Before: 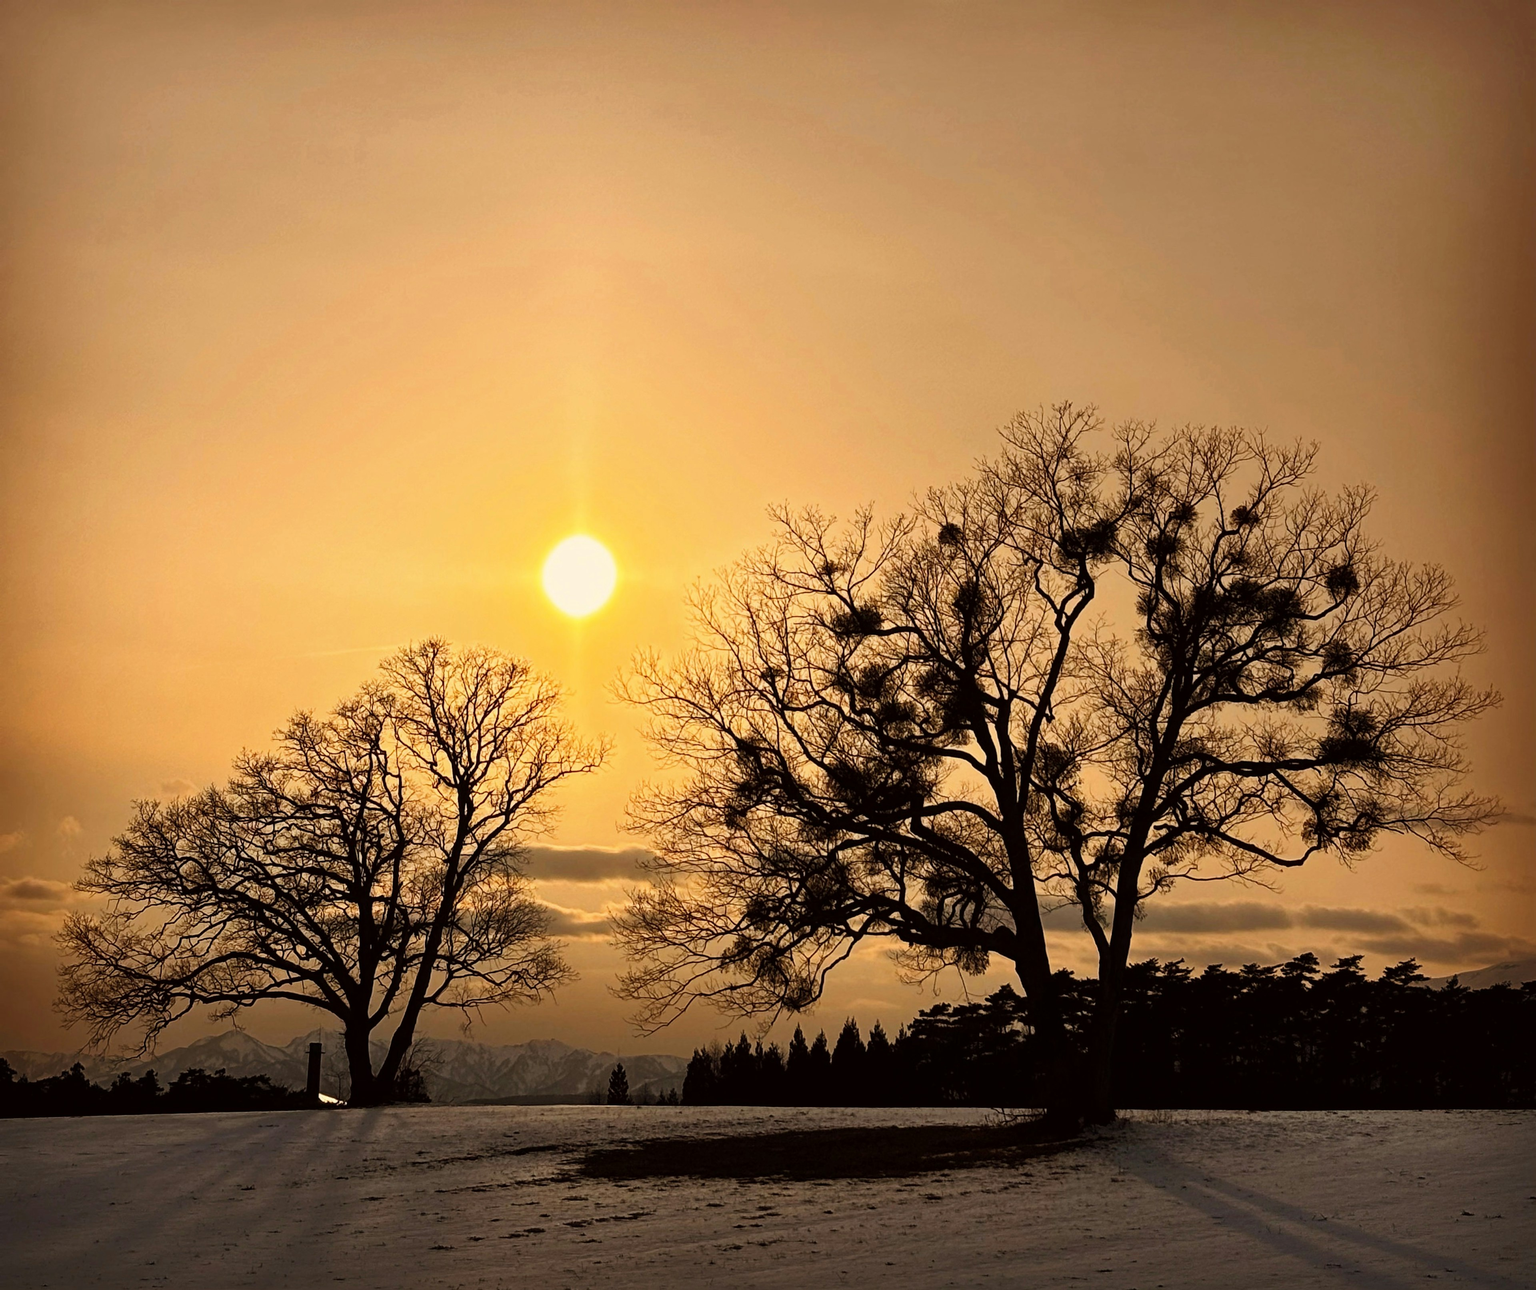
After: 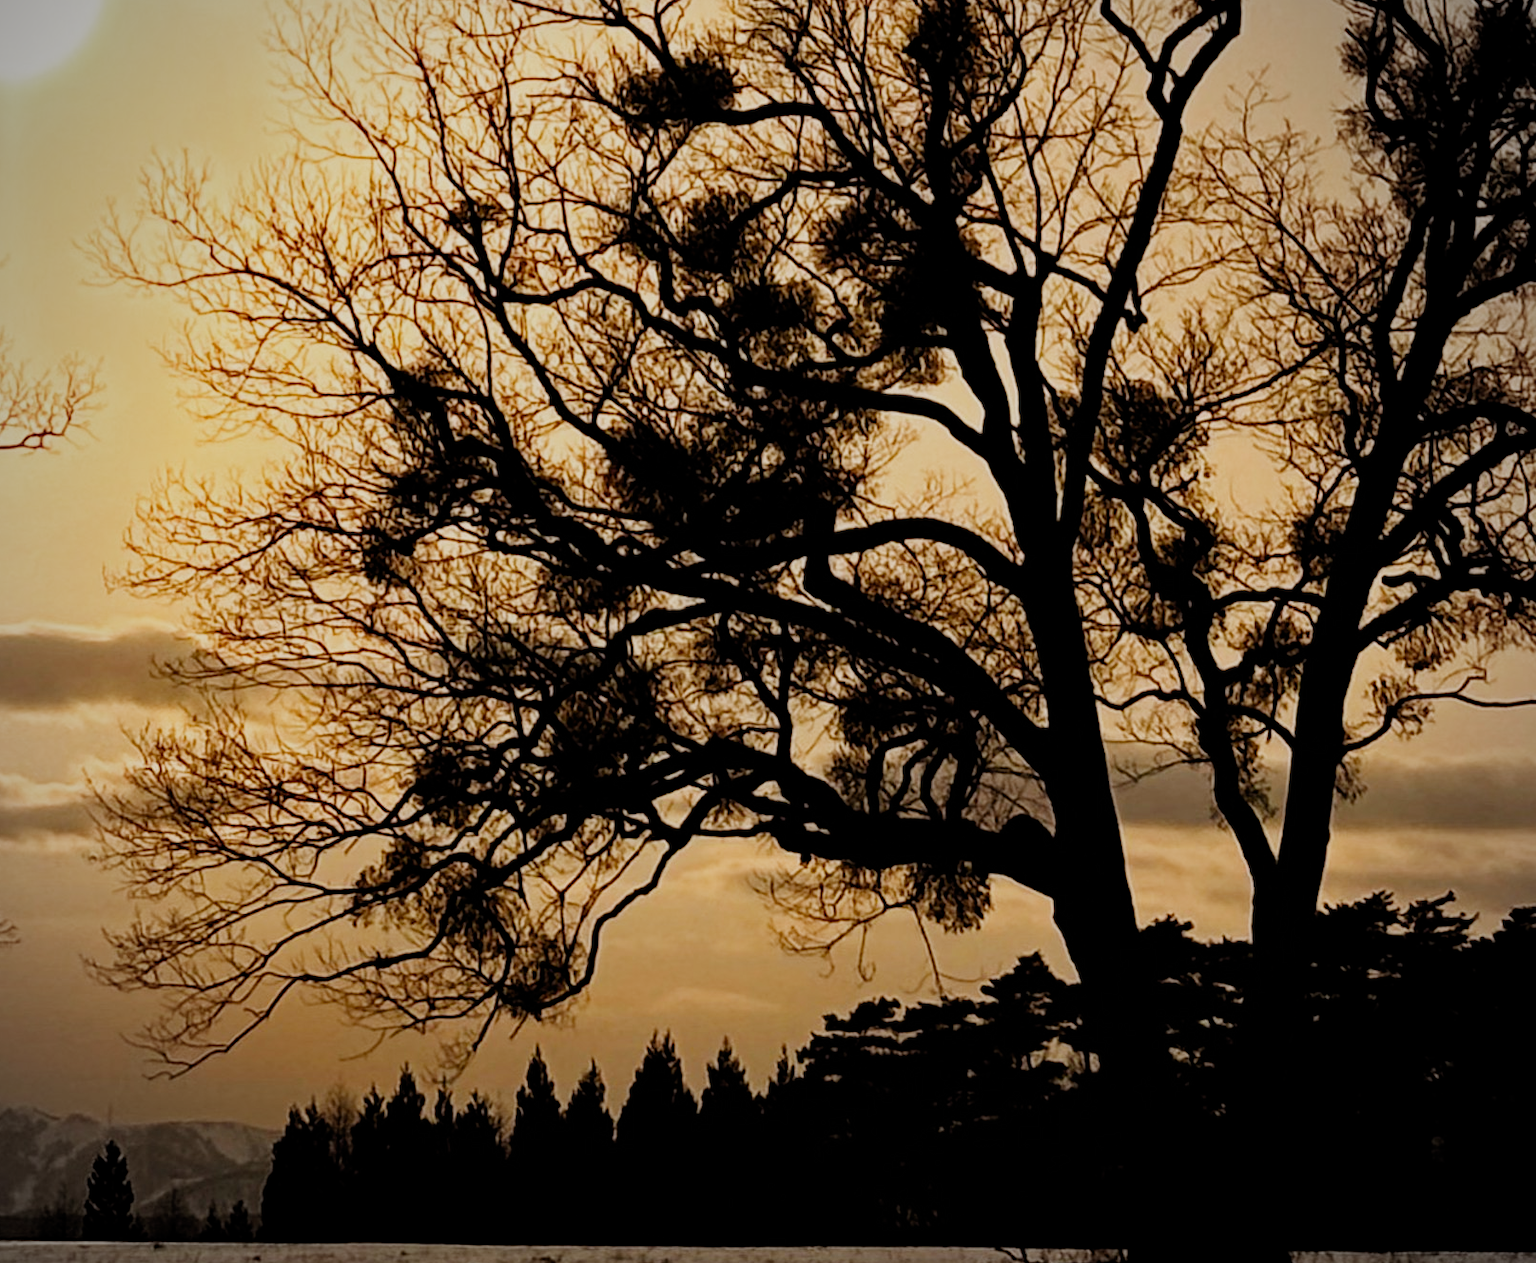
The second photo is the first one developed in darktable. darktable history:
crop: left 37.282%, top 45.236%, right 20.643%, bottom 13.556%
exposure: black level correction 0.001, exposure 0.144 EV, compensate highlight preservation false
filmic rgb: black relative exposure -8.01 EV, white relative exposure 4.01 EV, hardness 4.12, preserve chrominance no, color science v4 (2020), contrast in shadows soft
vignetting: on, module defaults
